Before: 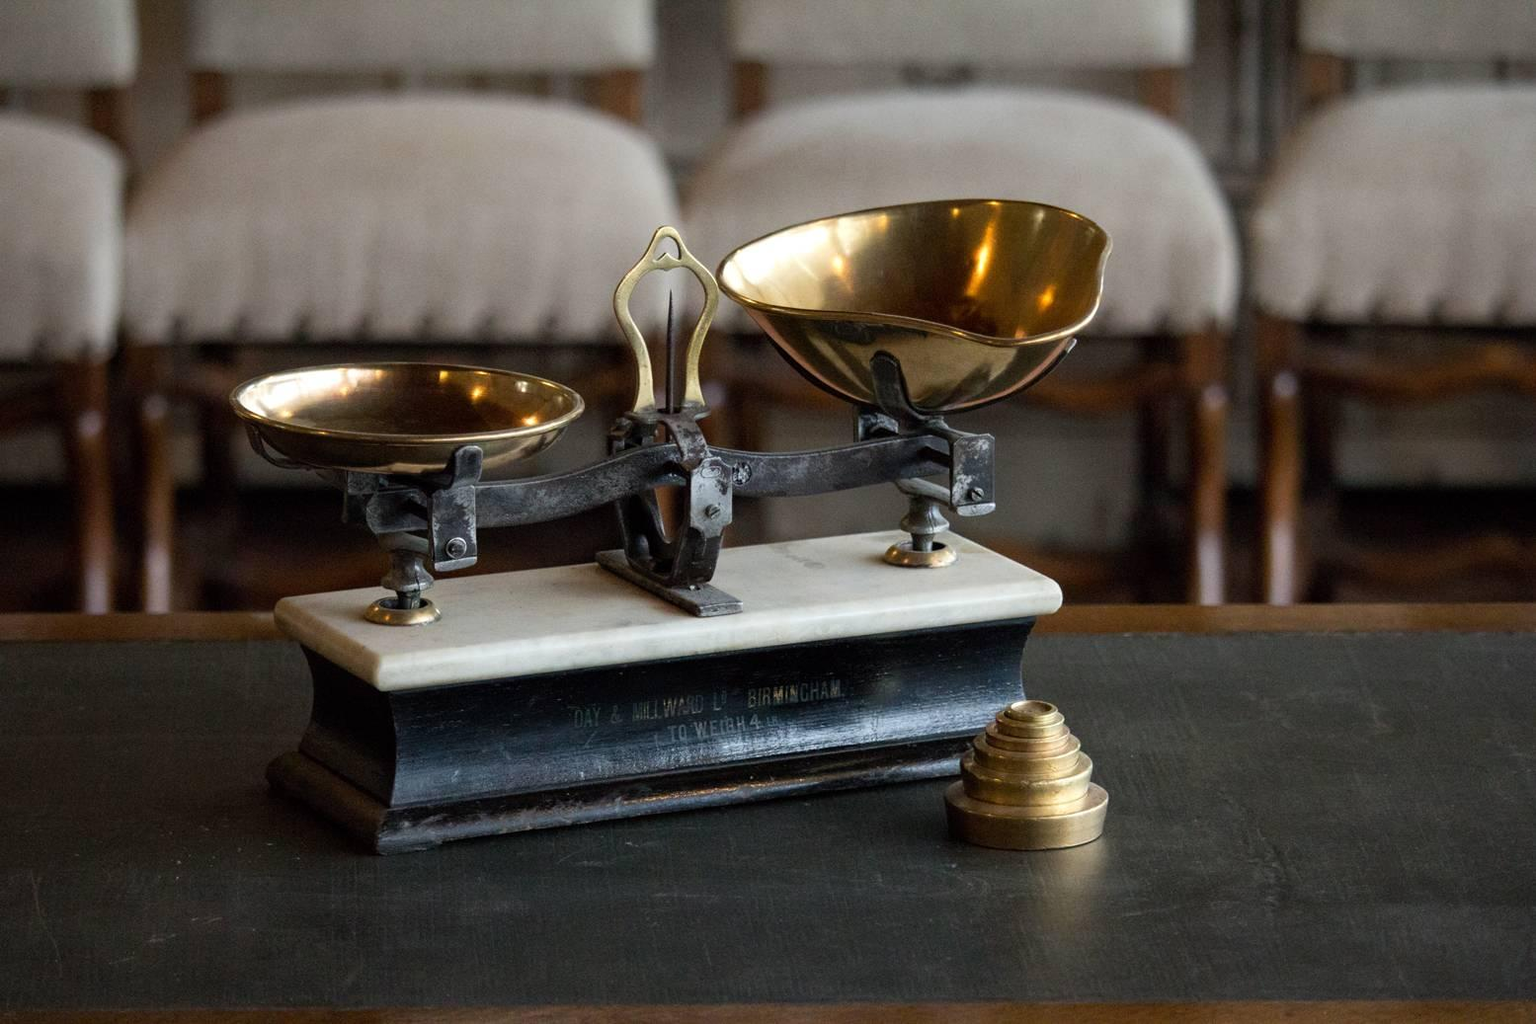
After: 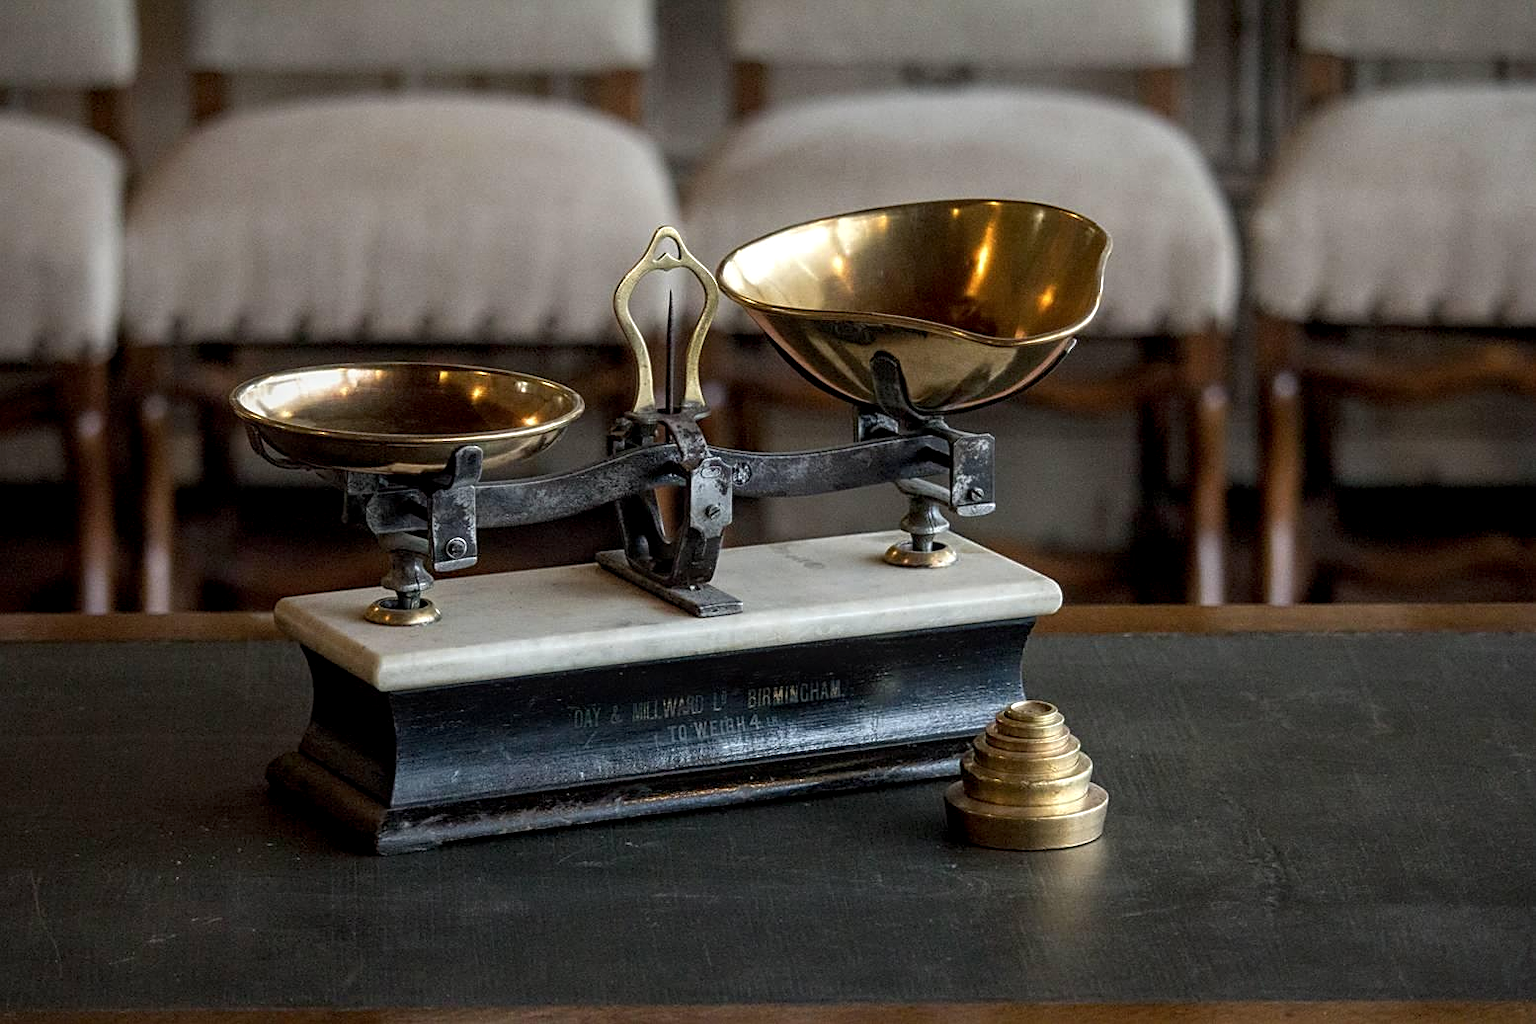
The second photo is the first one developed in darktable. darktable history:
tone curve: curves: ch0 [(0, 0) (0.077, 0.082) (0.765, 0.73) (1, 1)], color space Lab, linked channels, preserve colors none
local contrast: detail 130%
sharpen: on, module defaults
